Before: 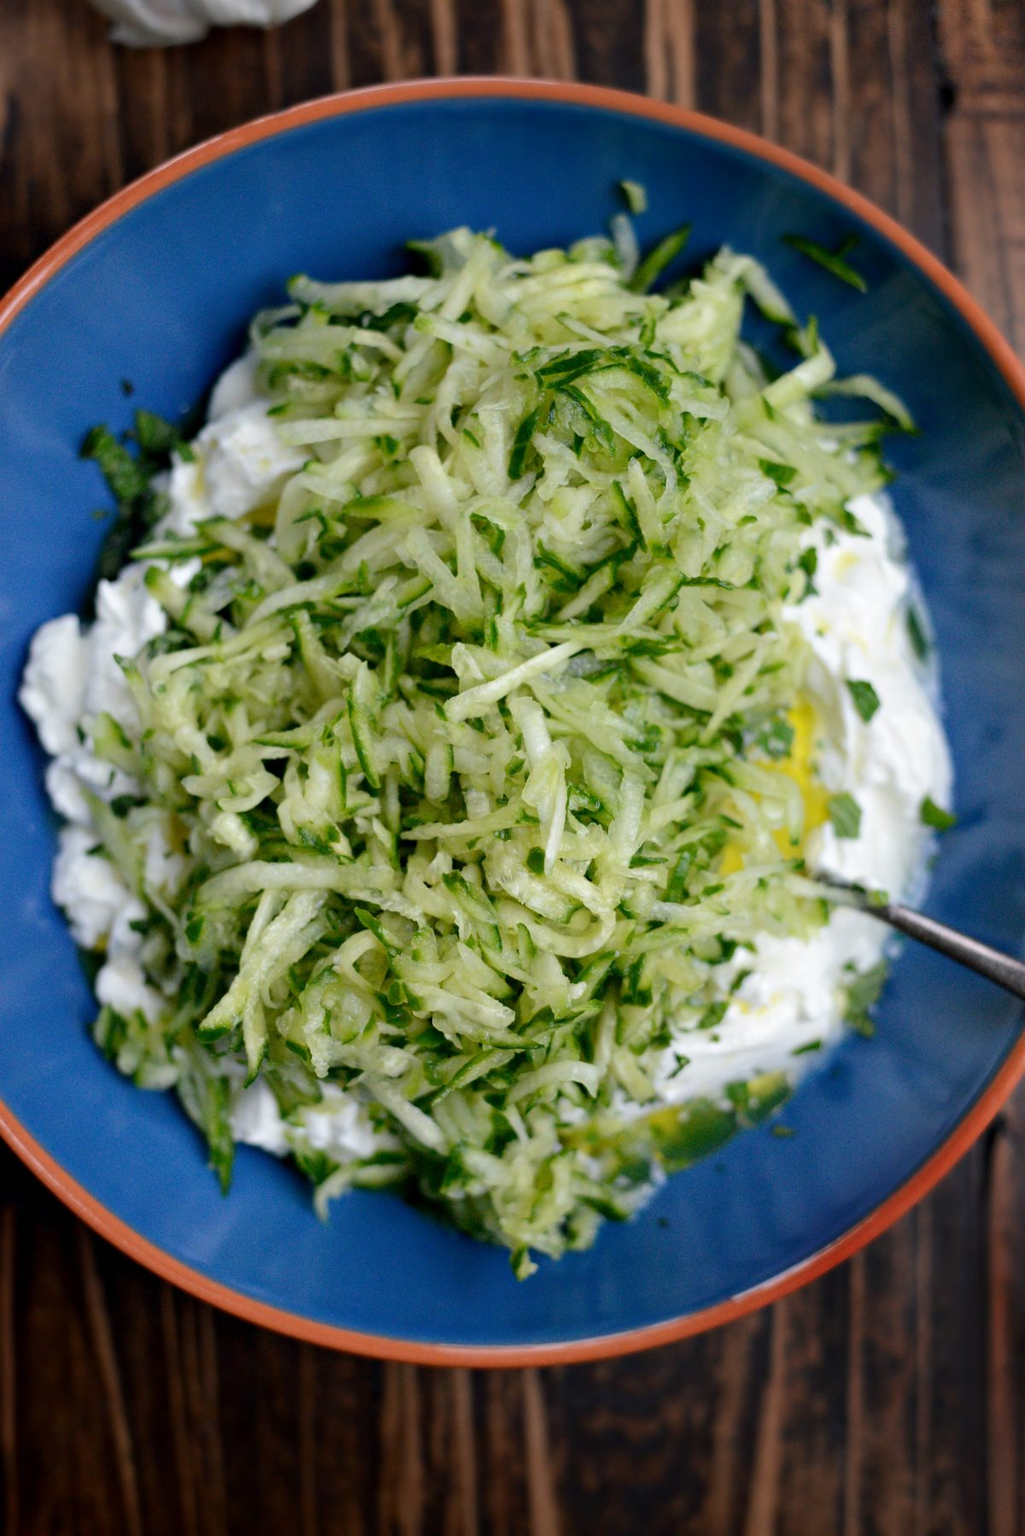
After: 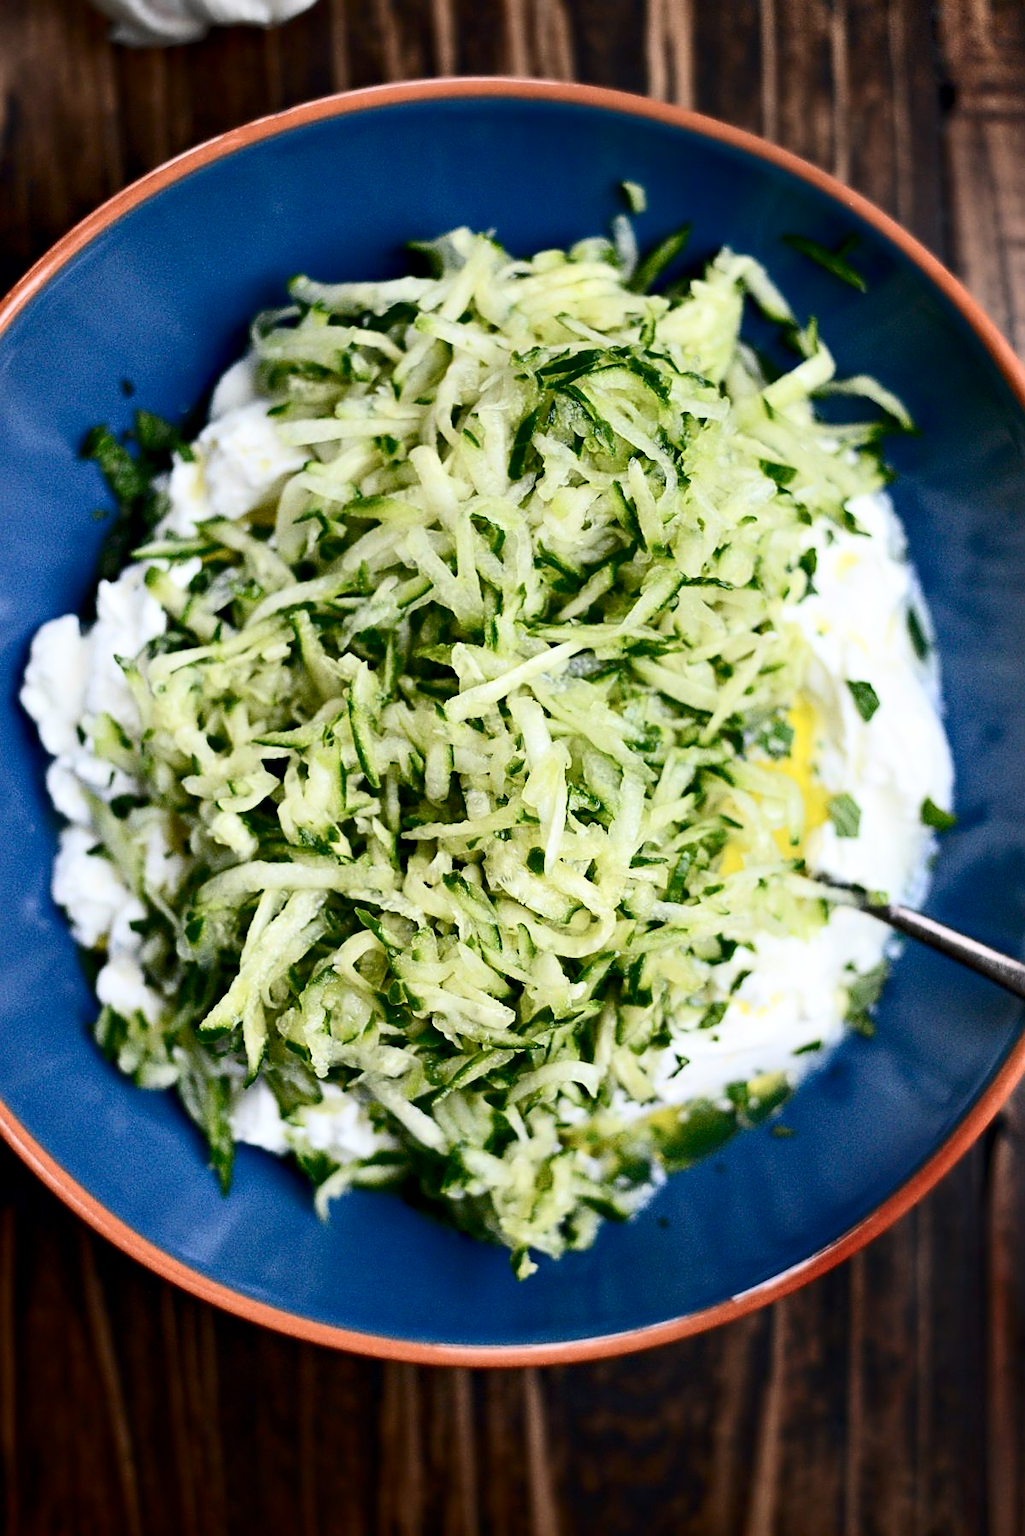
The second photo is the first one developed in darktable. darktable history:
contrast brightness saturation: contrast 0.383, brightness 0.113
contrast equalizer: y [[0.524 ×6], [0.512 ×6], [0.379 ×6], [0 ×6], [0 ×6]]
sharpen: on, module defaults
